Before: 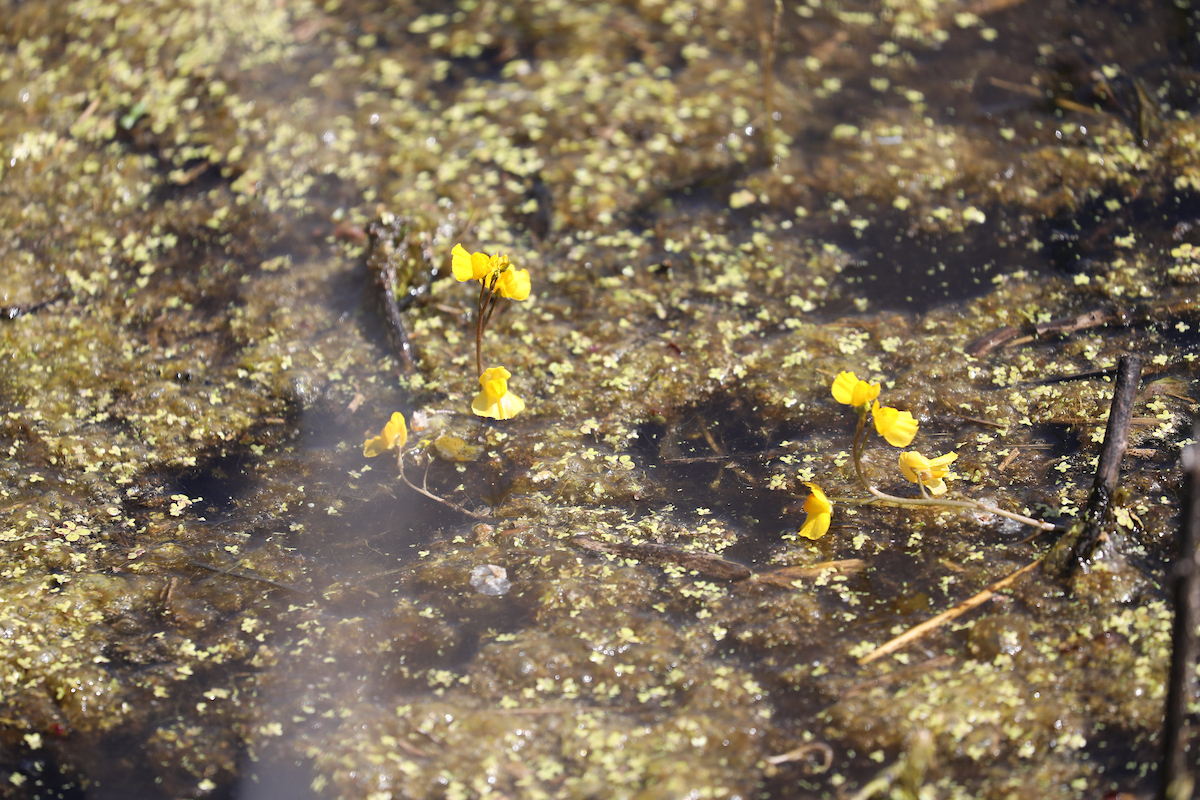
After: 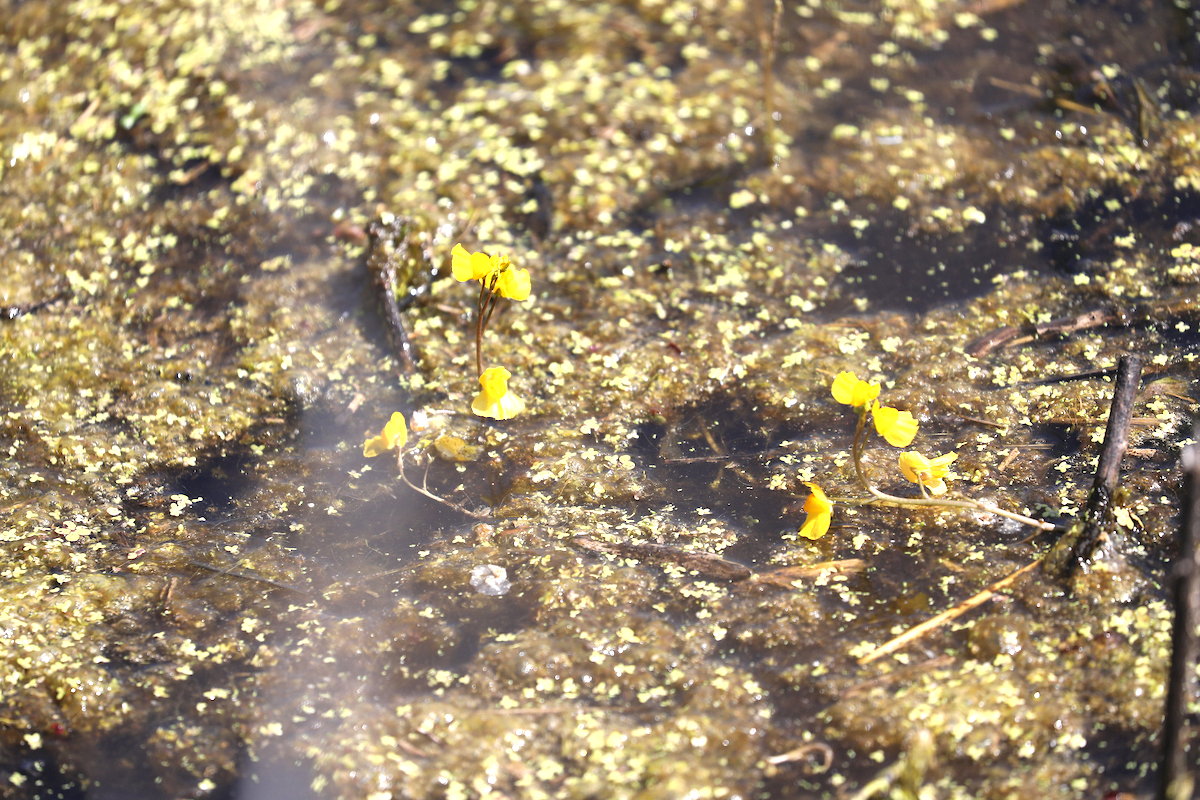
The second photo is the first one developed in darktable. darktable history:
exposure: black level correction 0, exposure 0.7 EV, compensate exposure bias true, compensate highlight preservation false
shadows and highlights: soften with gaussian
